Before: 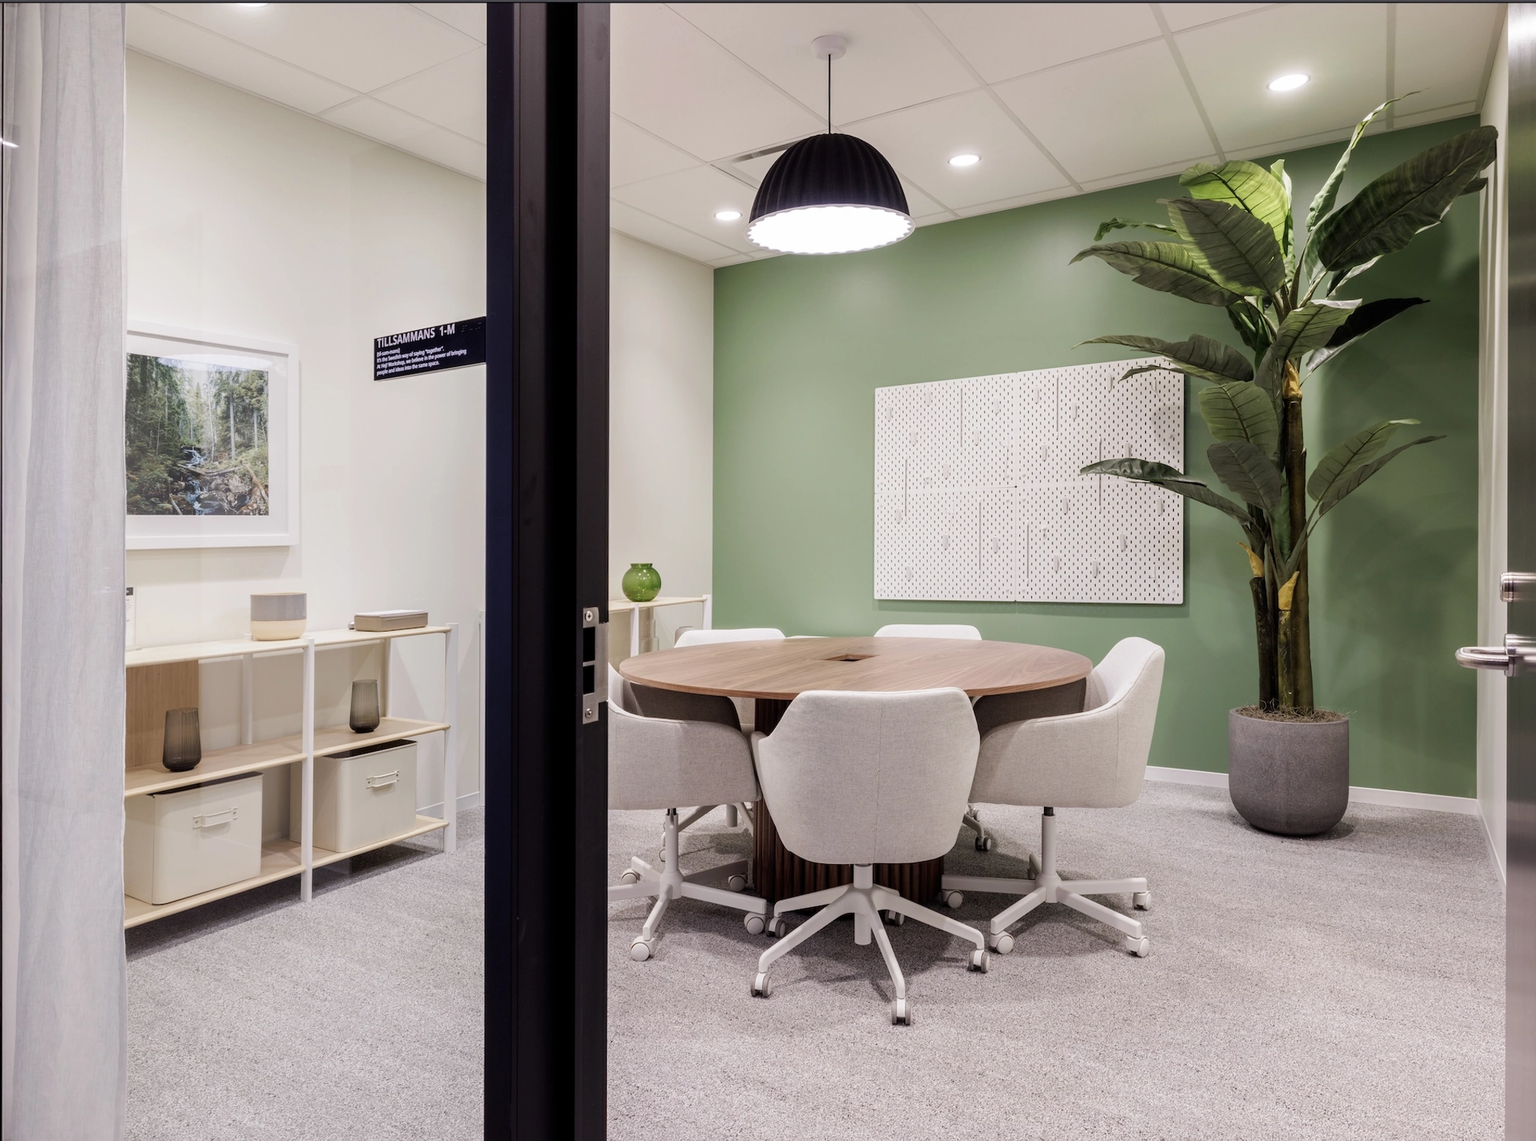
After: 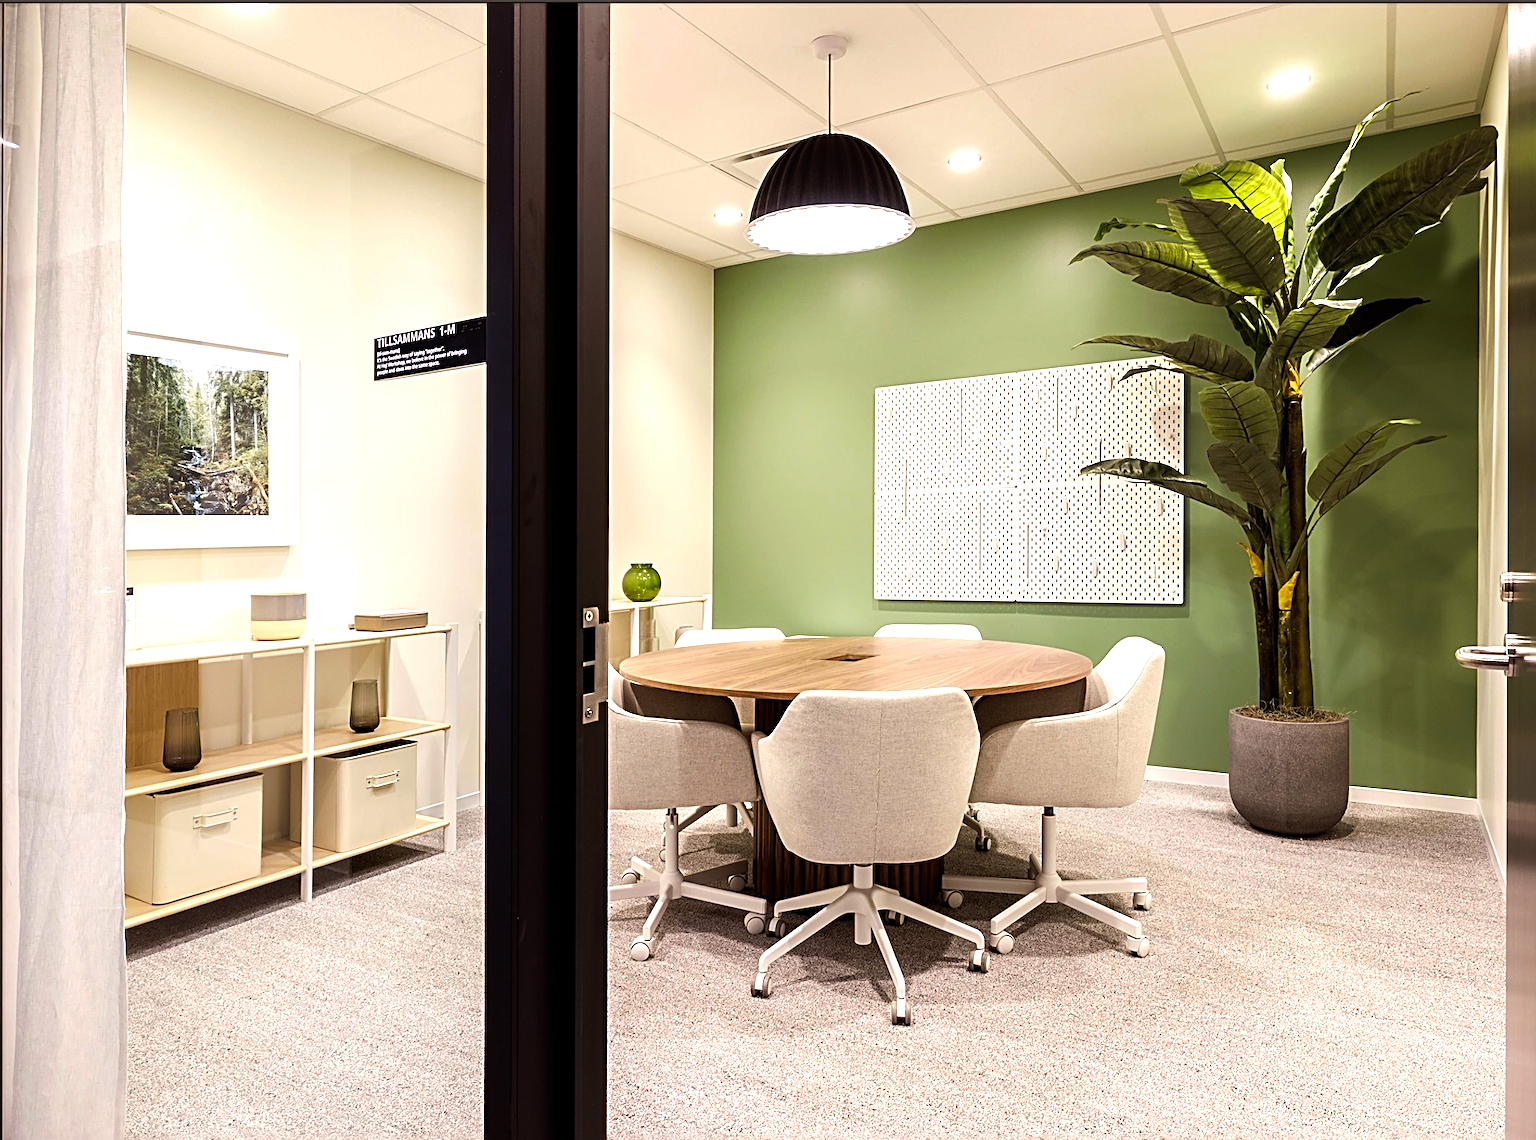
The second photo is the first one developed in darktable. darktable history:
sharpen: radius 2.806, amount 0.728
color balance rgb: shadows lift › chroma 0.701%, shadows lift › hue 114.07°, power › chroma 2.505%, power › hue 69.9°, linear chroma grading › global chroma 15.169%, perceptual saturation grading › global saturation 0.508%, perceptual brilliance grading › global brilliance 14.745%, perceptual brilliance grading › shadows -35.711%, global vibrance 33.355%
exposure: exposure 0.202 EV, compensate highlight preservation false
